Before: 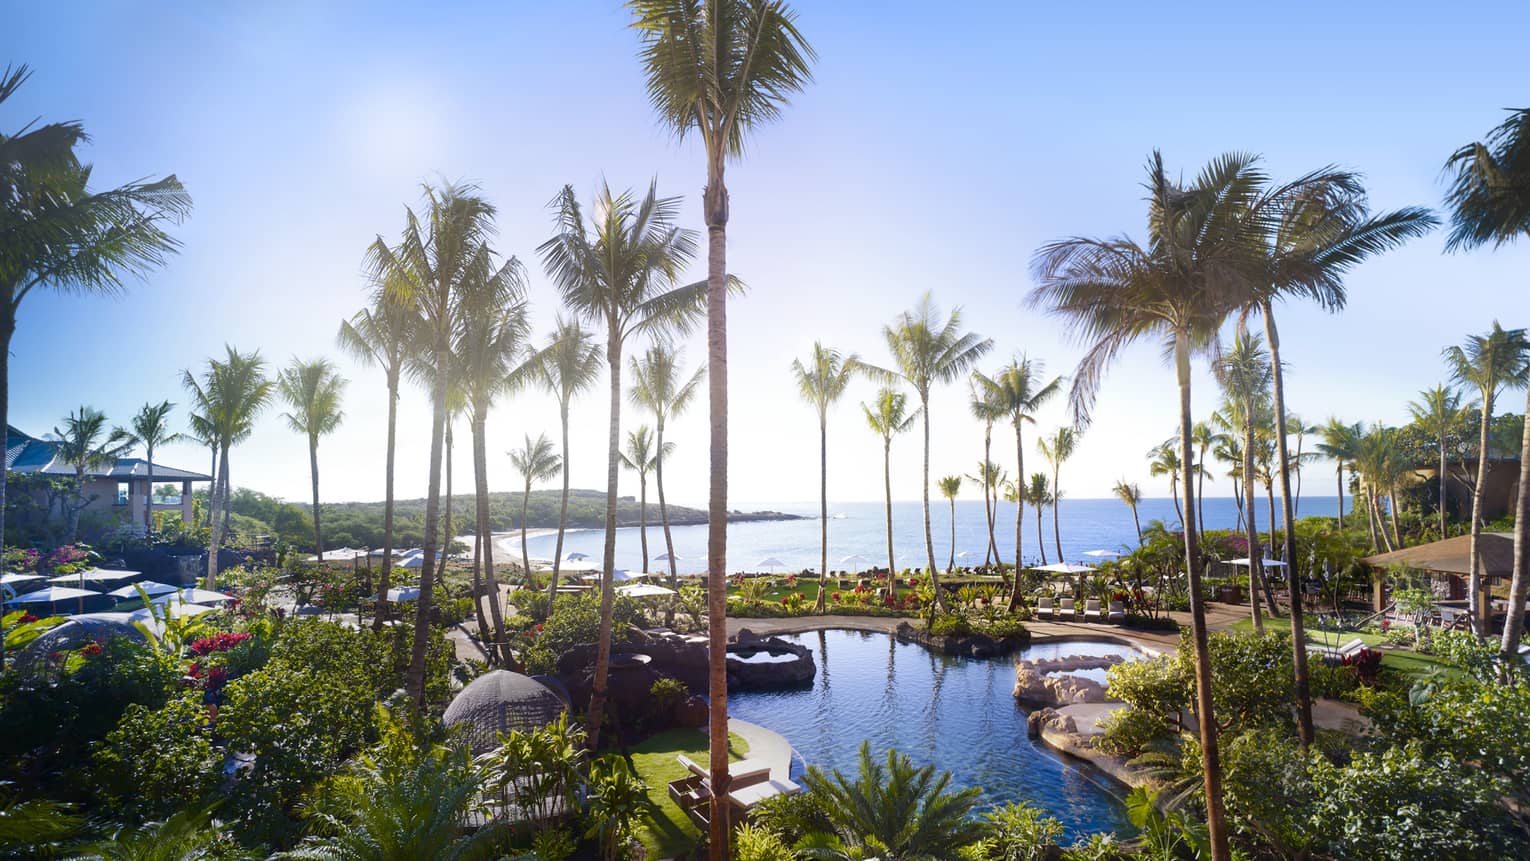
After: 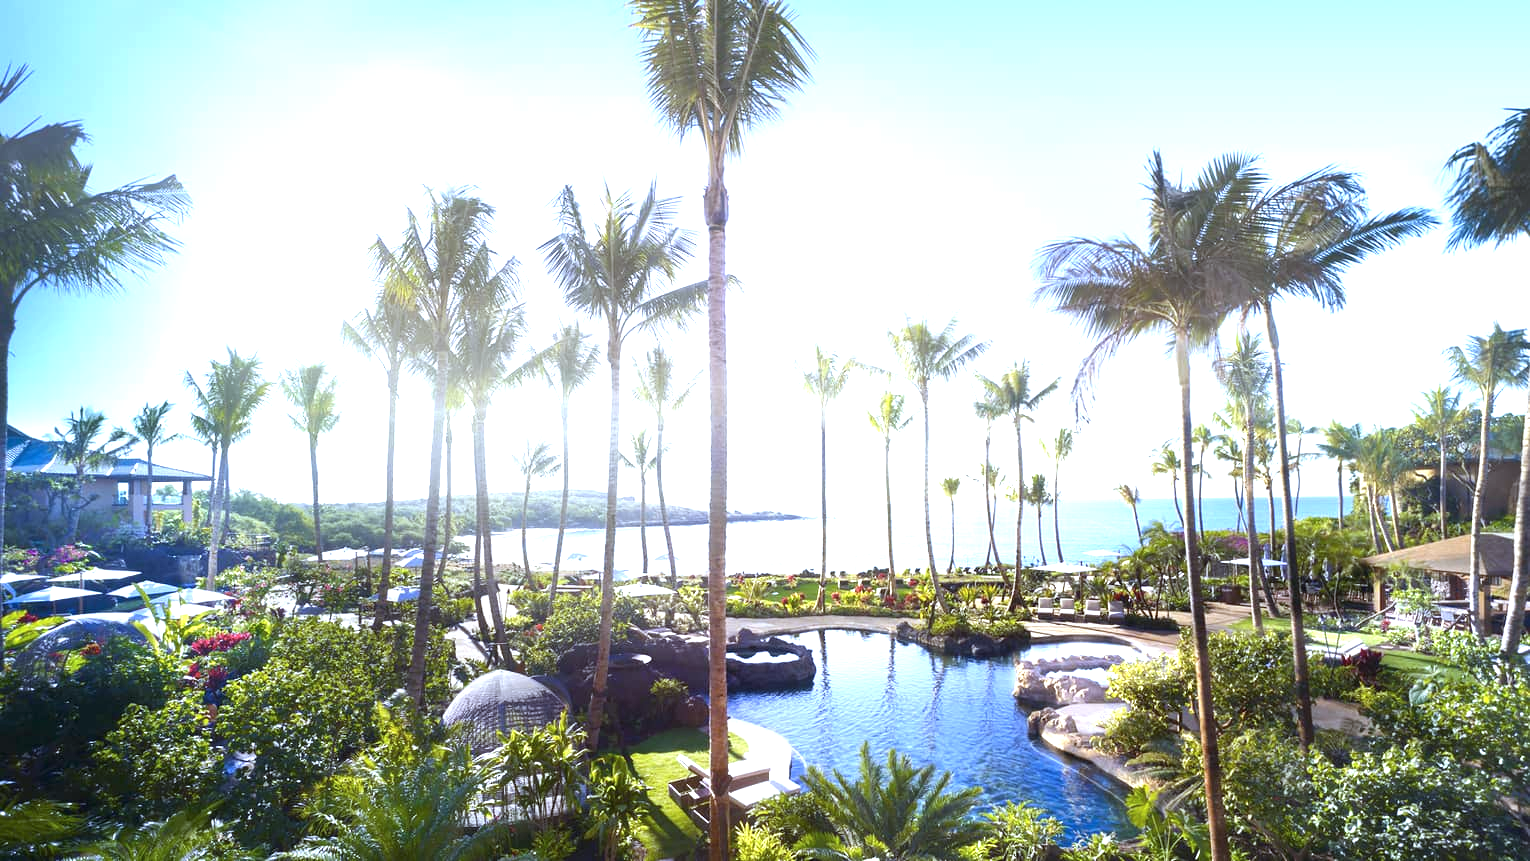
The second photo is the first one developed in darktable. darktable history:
color zones: curves: ch1 [(0, 0.469) (0.001, 0.469) (0.12, 0.446) (0.248, 0.469) (0.5, 0.5) (0.748, 0.5) (0.999, 0.469) (1, 0.469)]
exposure: black level correction 0, exposure 1.2 EV, compensate highlight preservation false
white balance: red 0.924, blue 1.095
